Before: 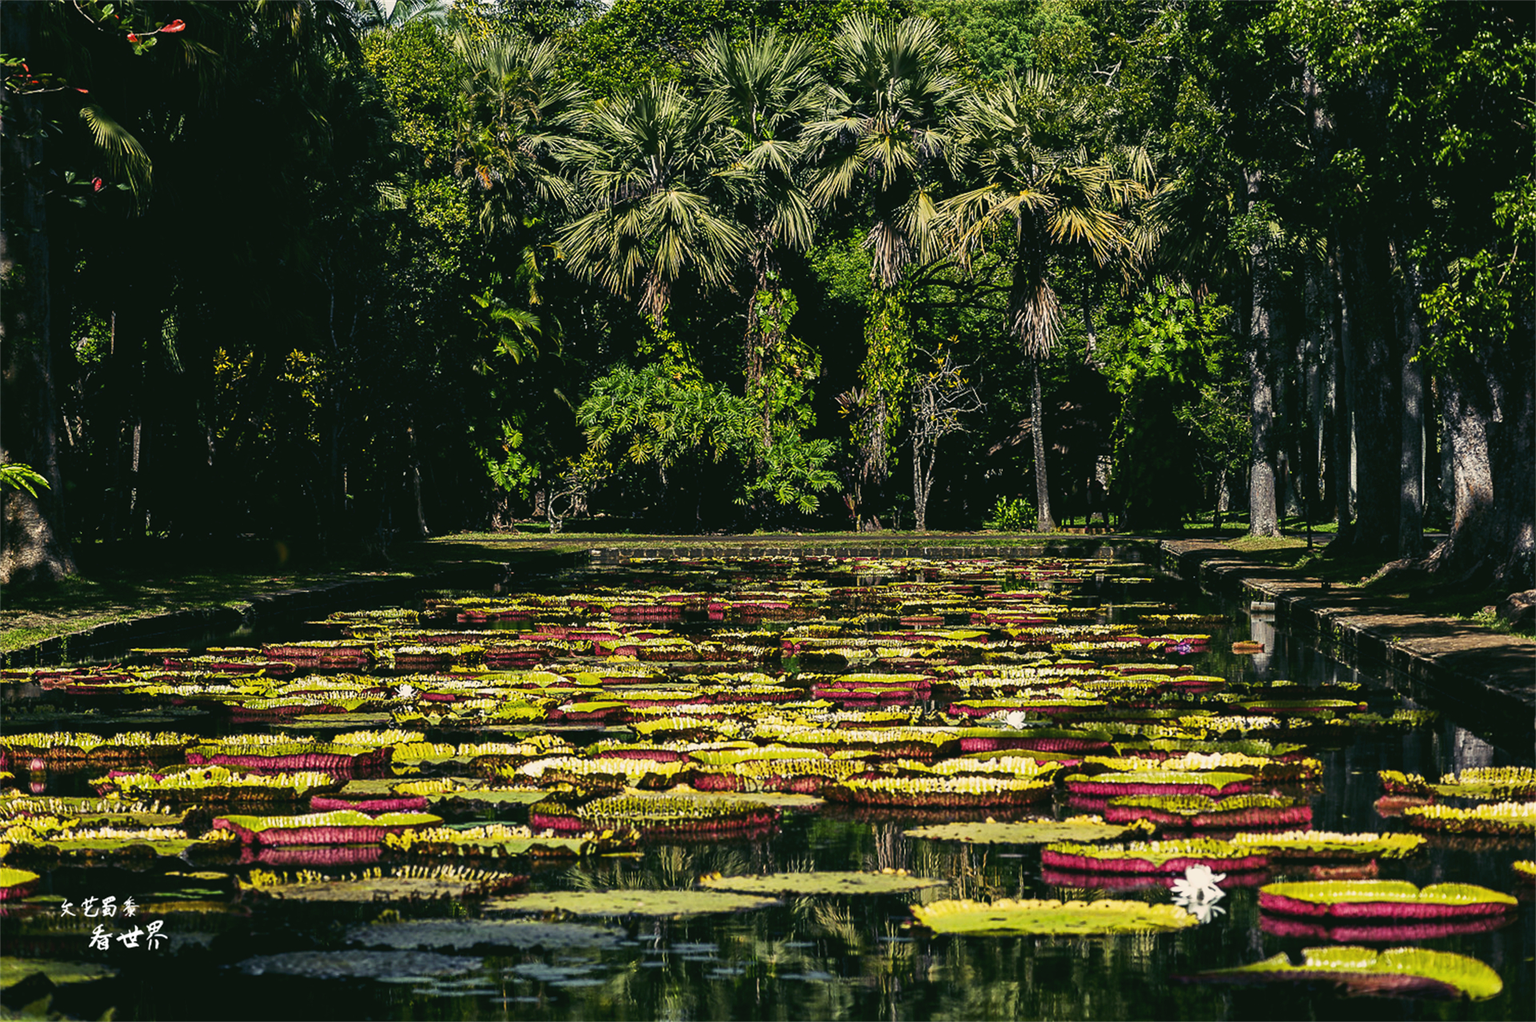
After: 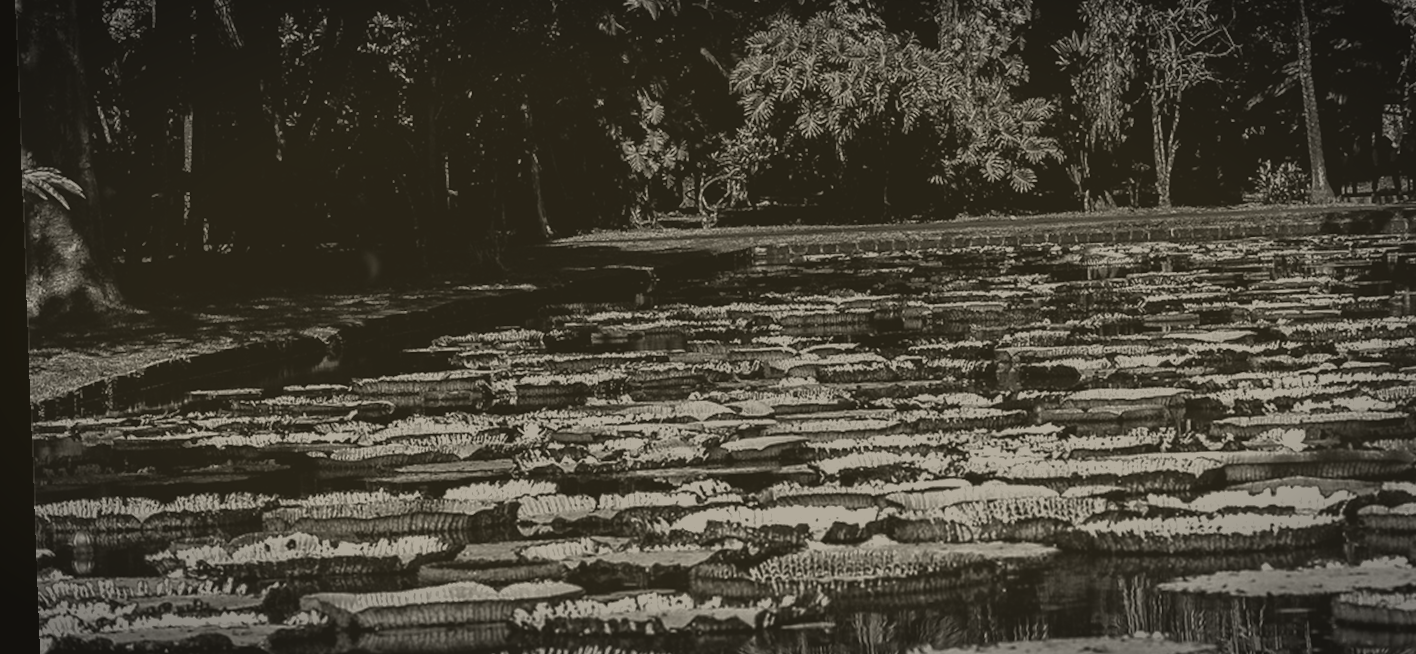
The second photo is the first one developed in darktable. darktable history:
crop: top 36.498%, right 27.964%, bottom 14.995%
rotate and perspective: rotation -2.22°, lens shift (horizontal) -0.022, automatic cropping off
colorize: hue 41.44°, saturation 22%, source mix 60%, lightness 10.61%
tone equalizer: -8 EV -0.75 EV, -7 EV -0.7 EV, -6 EV -0.6 EV, -5 EV -0.4 EV, -3 EV 0.4 EV, -2 EV 0.6 EV, -1 EV 0.7 EV, +0 EV 0.75 EV, edges refinement/feathering 500, mask exposure compensation -1.57 EV, preserve details no
vignetting: automatic ratio true
shadows and highlights: on, module defaults
color balance rgb: perceptual saturation grading › global saturation 20%, perceptual saturation grading › highlights -25%, perceptual saturation grading › shadows 50%
